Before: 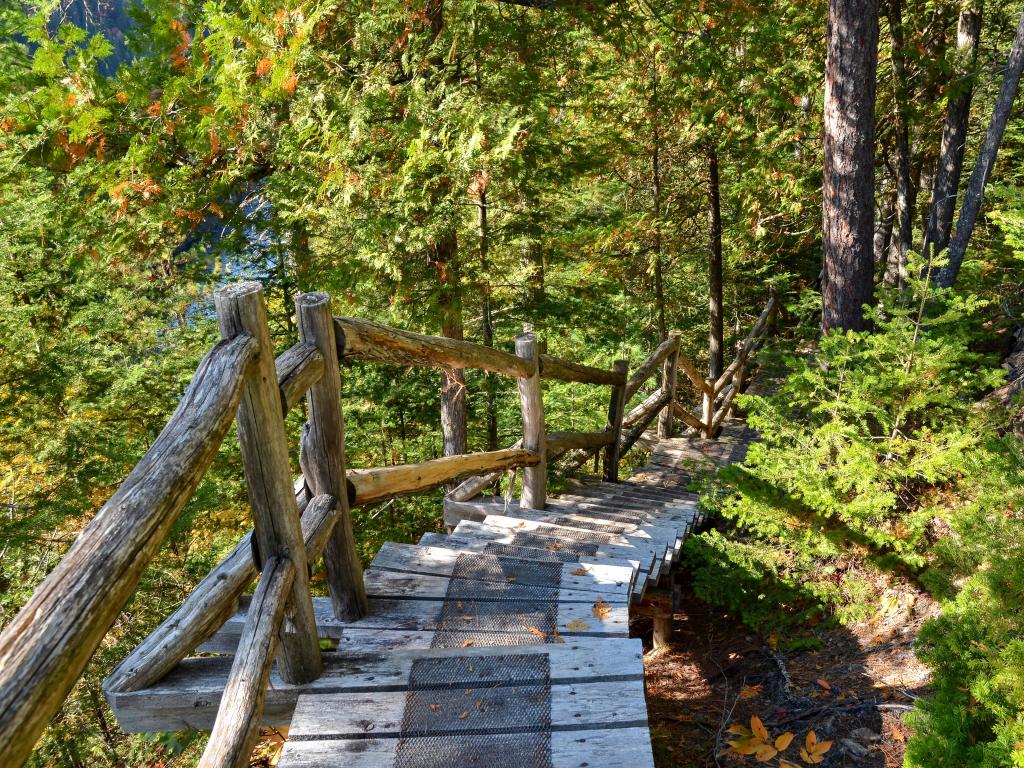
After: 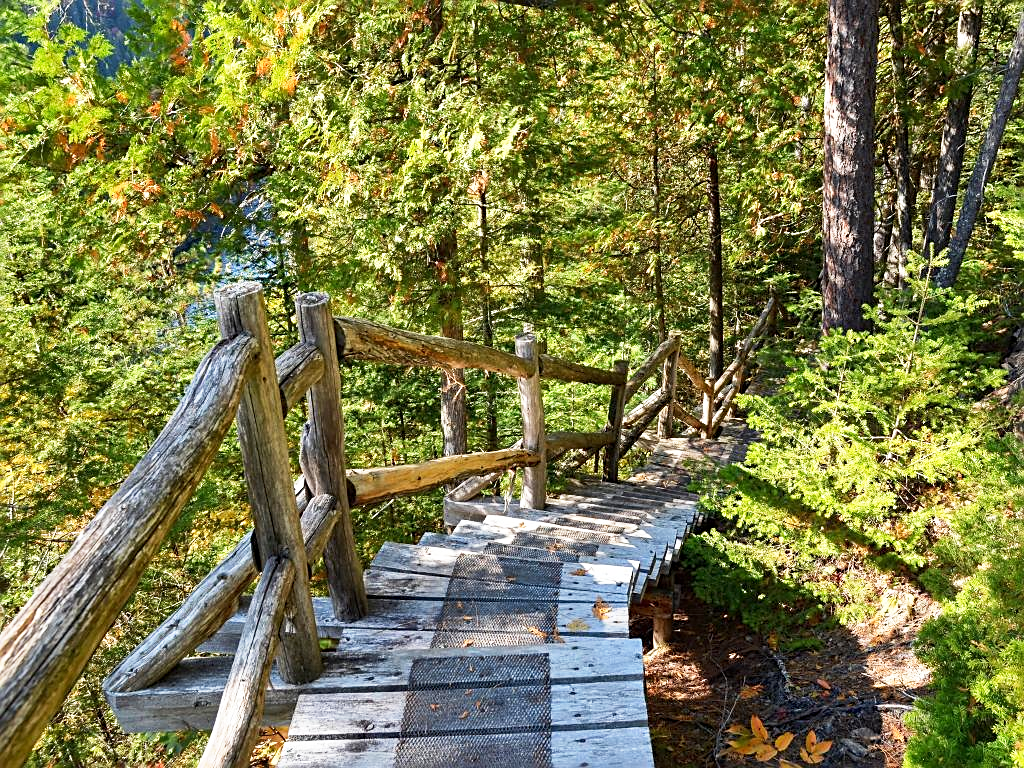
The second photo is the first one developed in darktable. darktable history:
sharpen: on, module defaults
base curve: curves: ch0 [(0, 0) (0.579, 0.807) (1, 1)], preserve colors none
